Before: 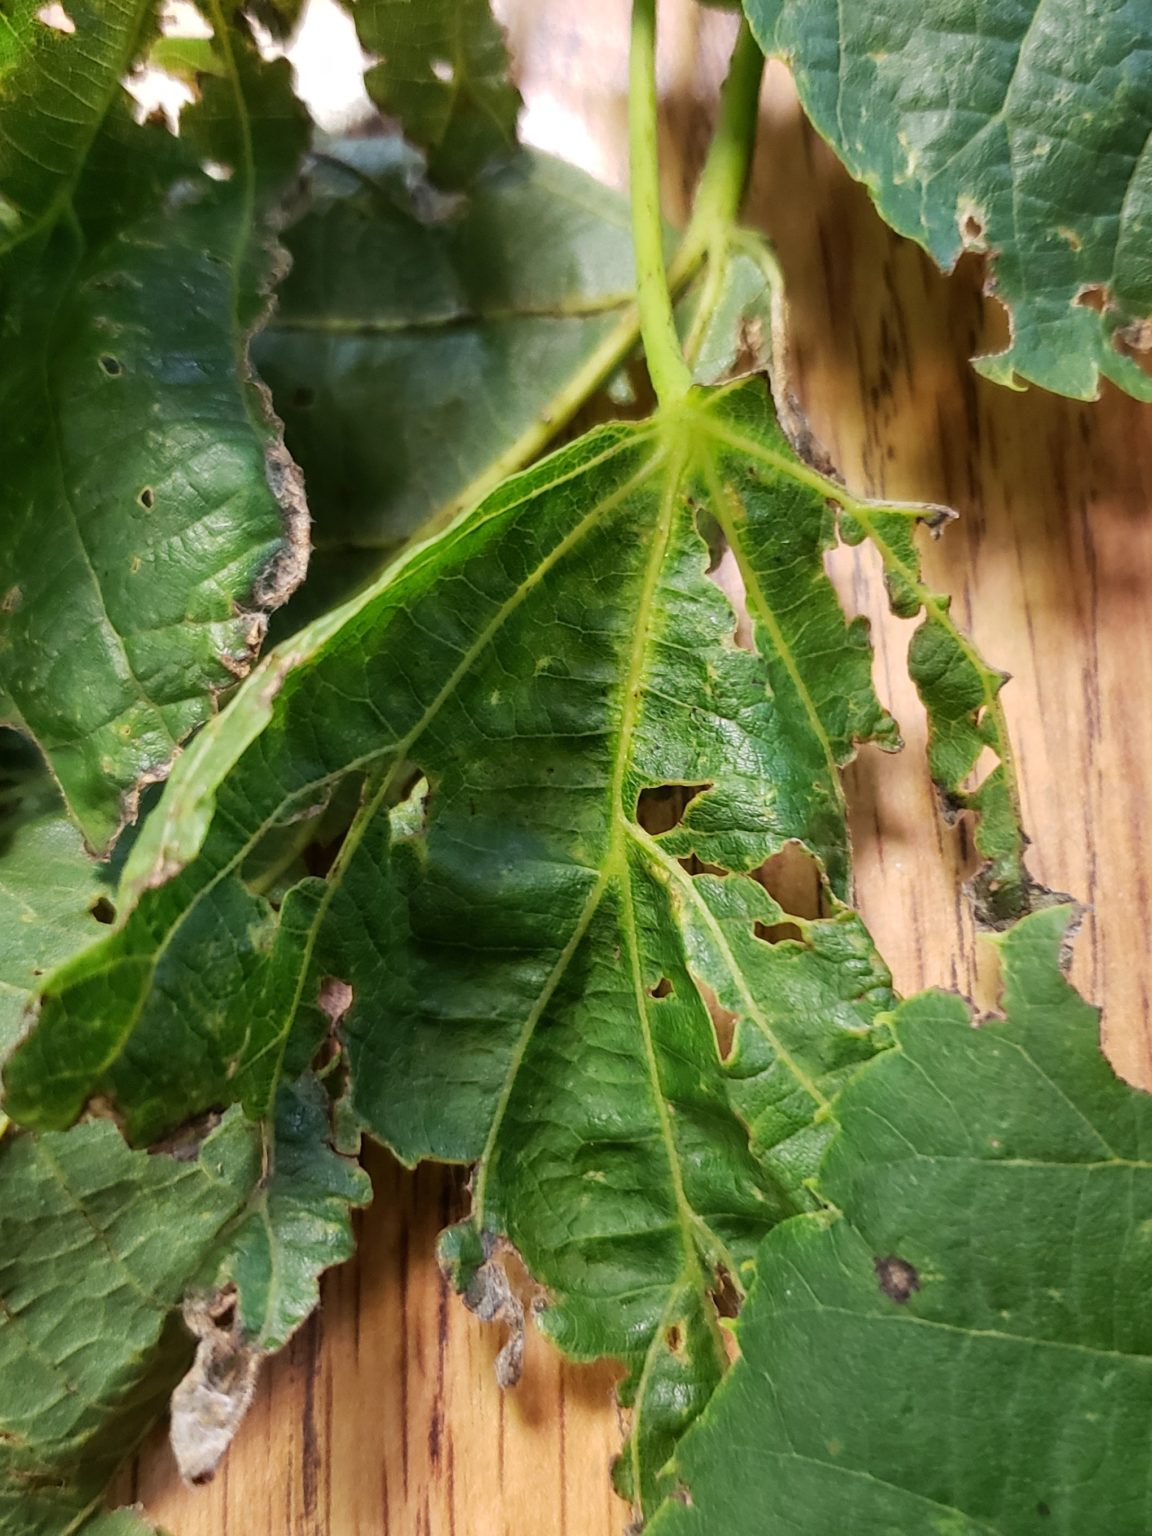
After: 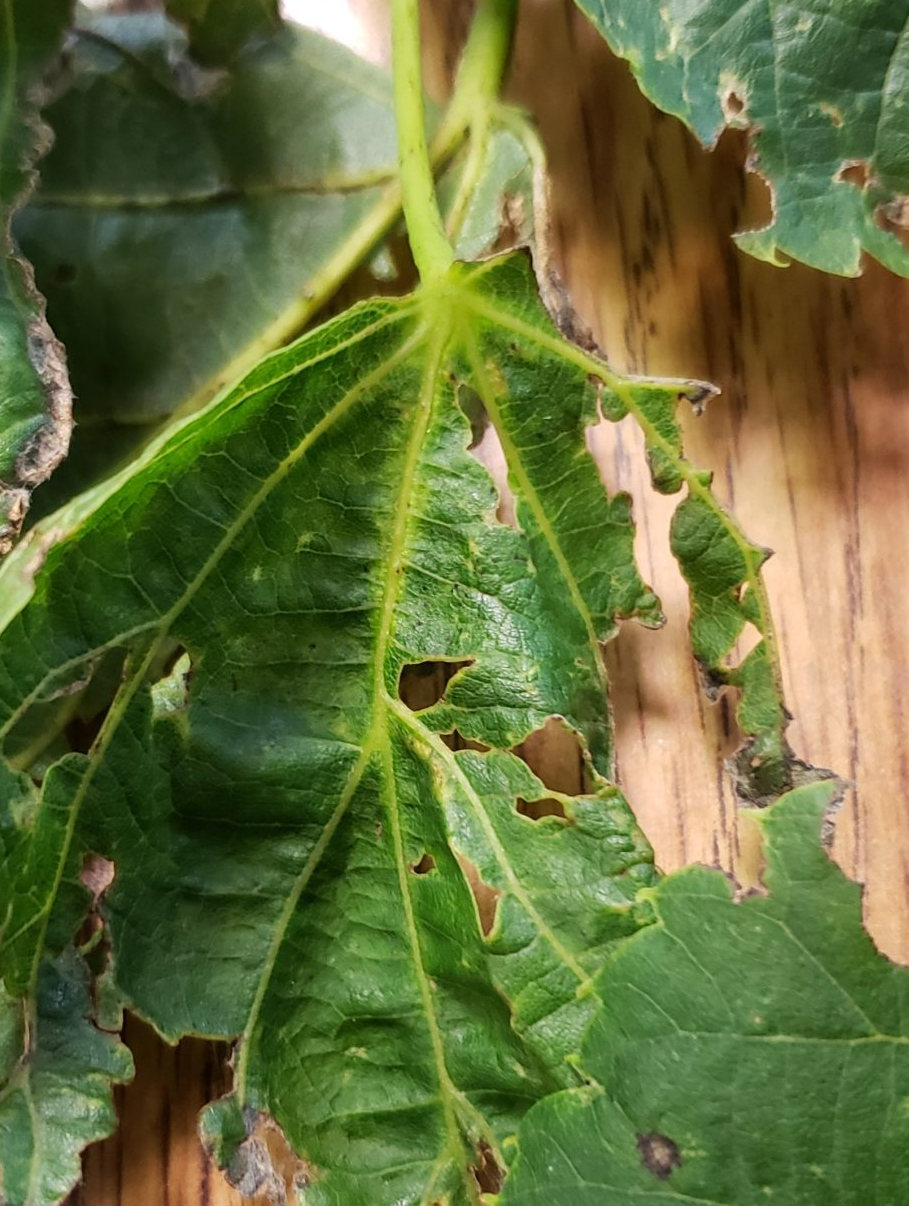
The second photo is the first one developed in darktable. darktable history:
crop and rotate: left 20.678%, top 8.084%, right 0.407%, bottom 13.343%
